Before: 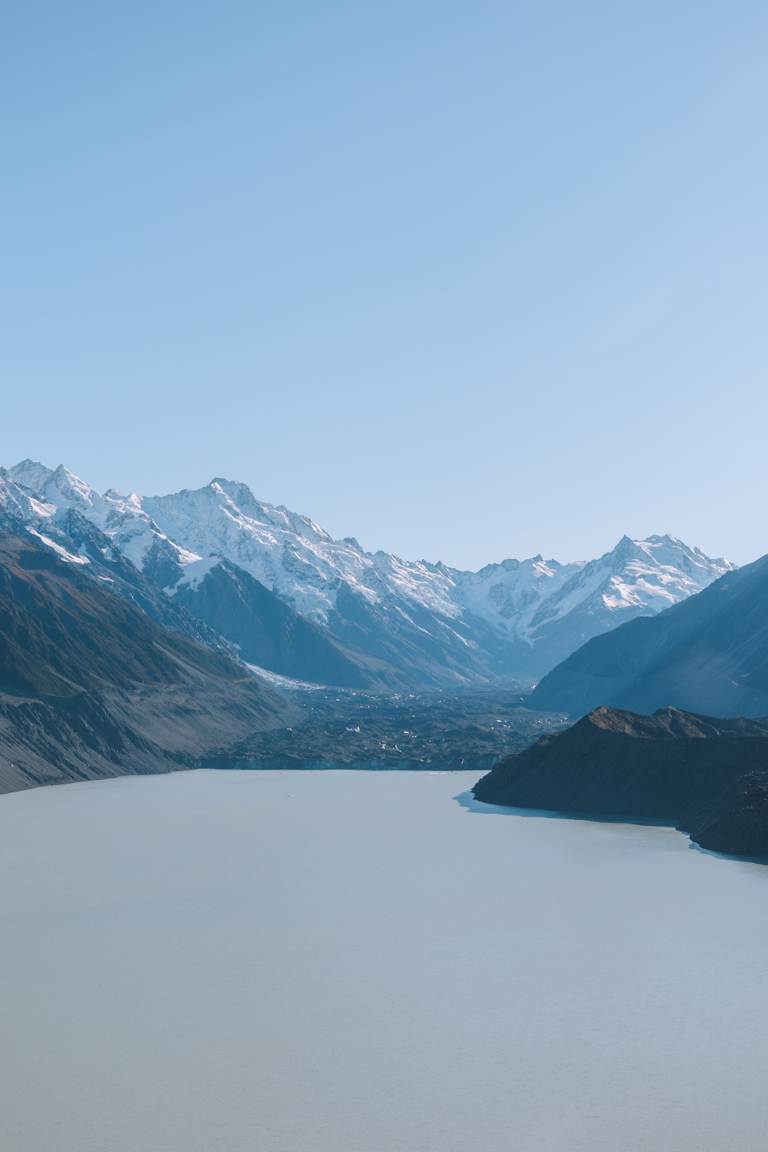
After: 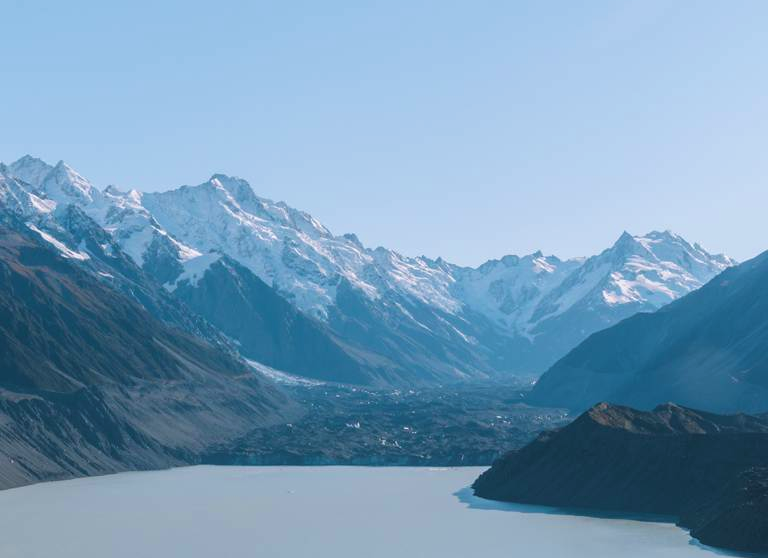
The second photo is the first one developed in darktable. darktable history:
velvia: on, module defaults
crop and rotate: top 26.471%, bottom 25.05%
